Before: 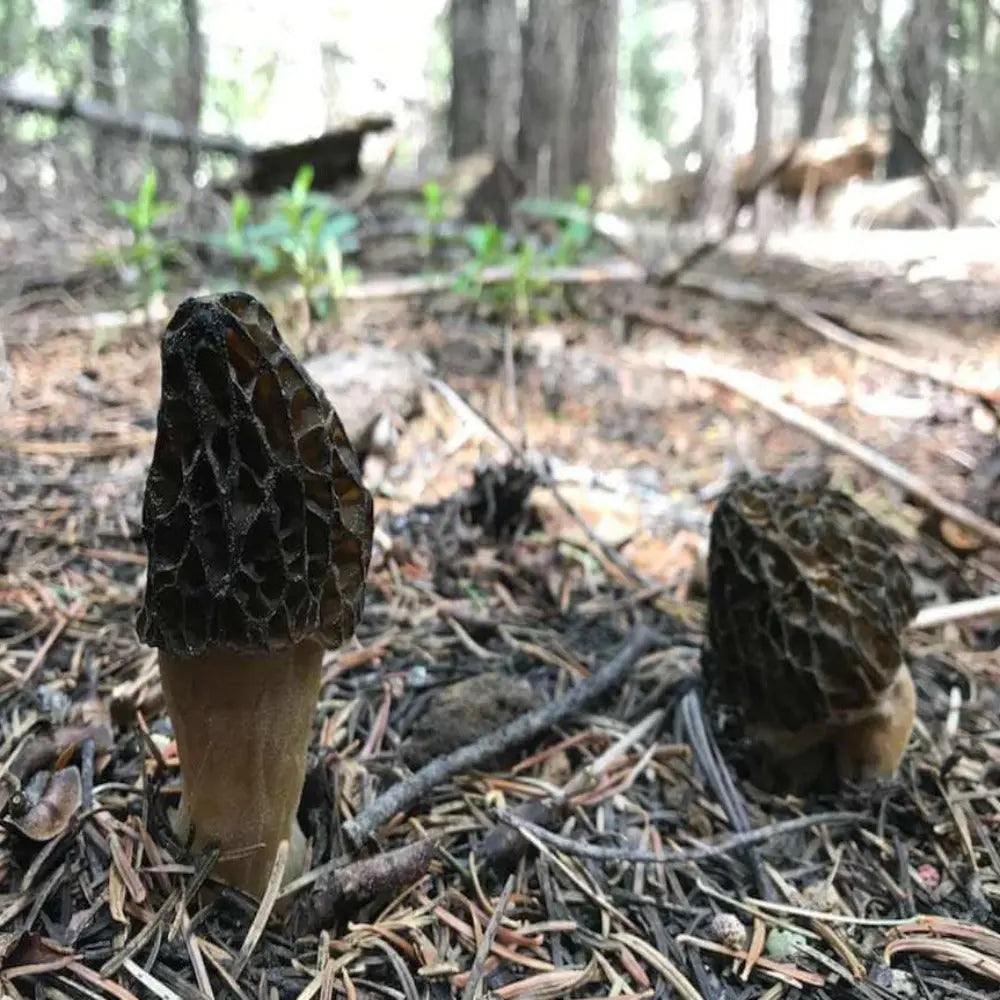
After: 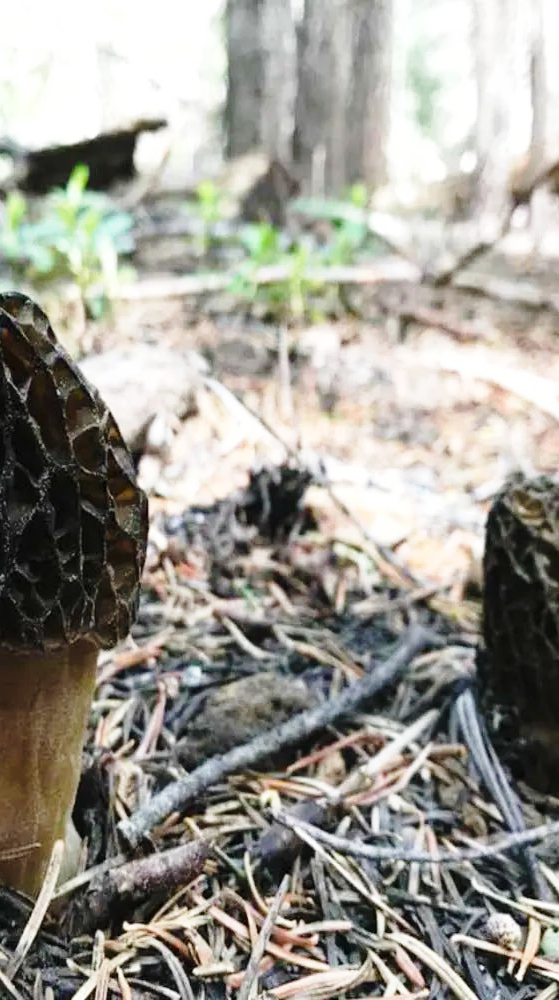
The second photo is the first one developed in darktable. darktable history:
crop and rotate: left 22.582%, right 21.514%
base curve: curves: ch0 [(0, 0) (0.028, 0.03) (0.121, 0.232) (0.46, 0.748) (0.859, 0.968) (1, 1)], preserve colors none
